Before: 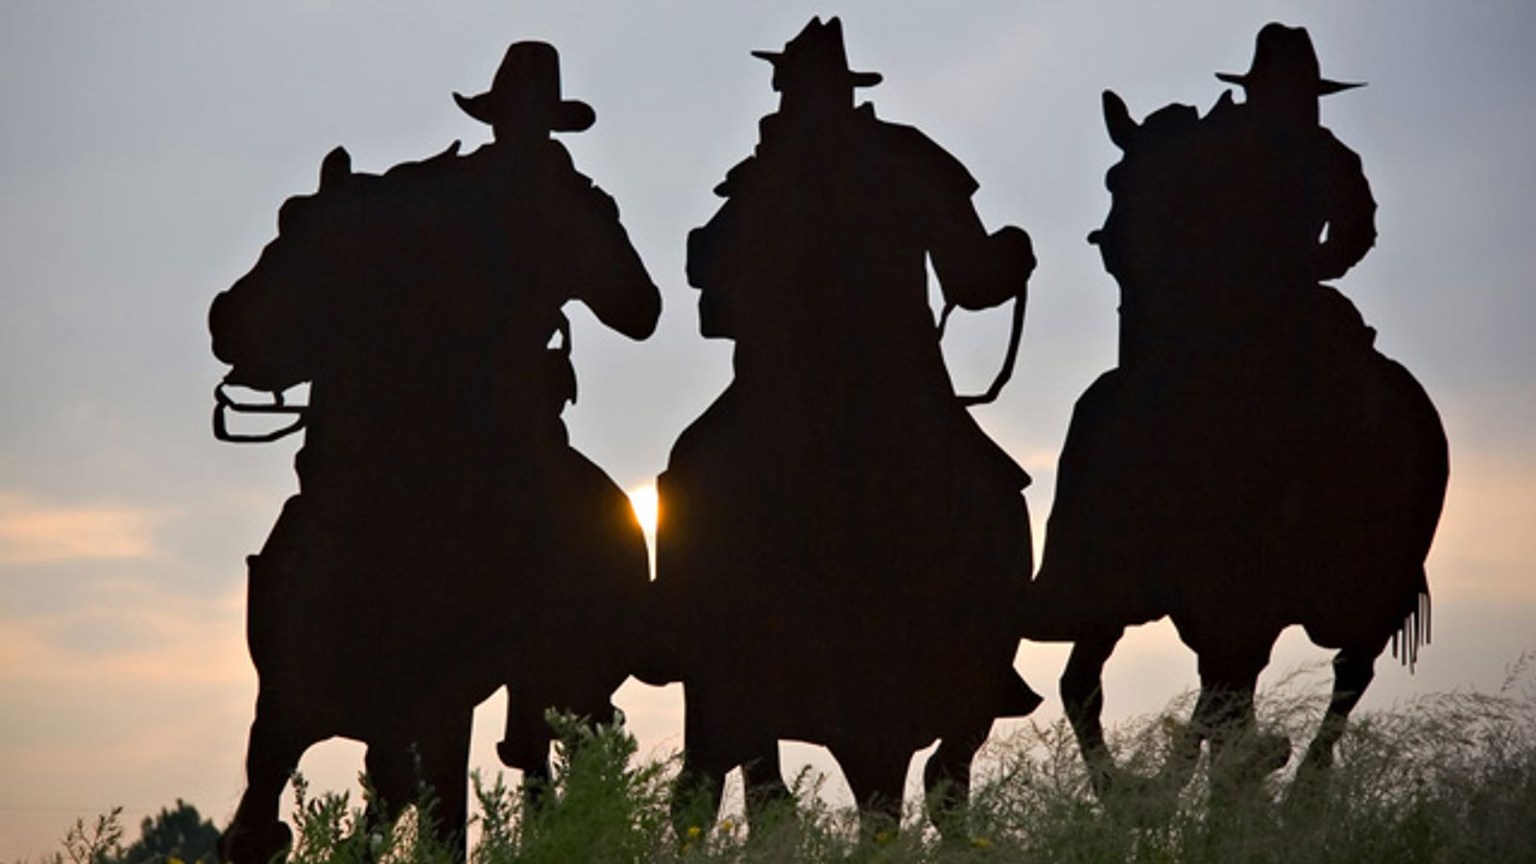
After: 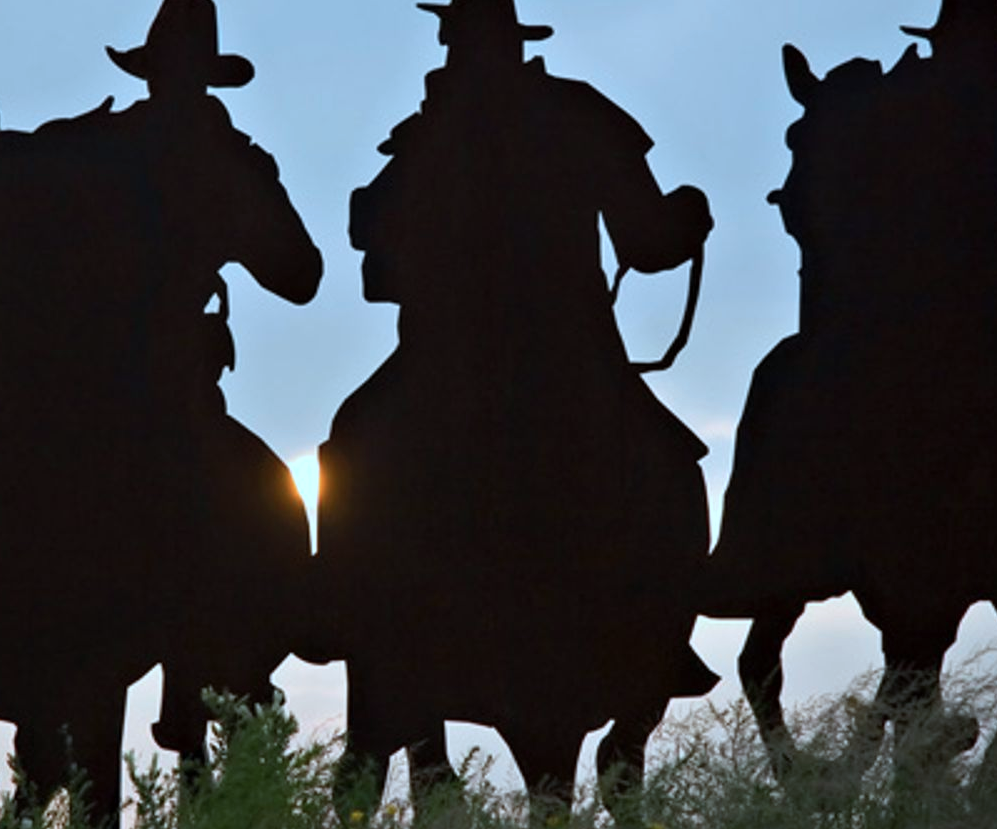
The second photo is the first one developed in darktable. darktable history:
color correction: highlights a* -9.35, highlights b* -23.15
crop and rotate: left 22.918%, top 5.629%, right 14.711%, bottom 2.247%
